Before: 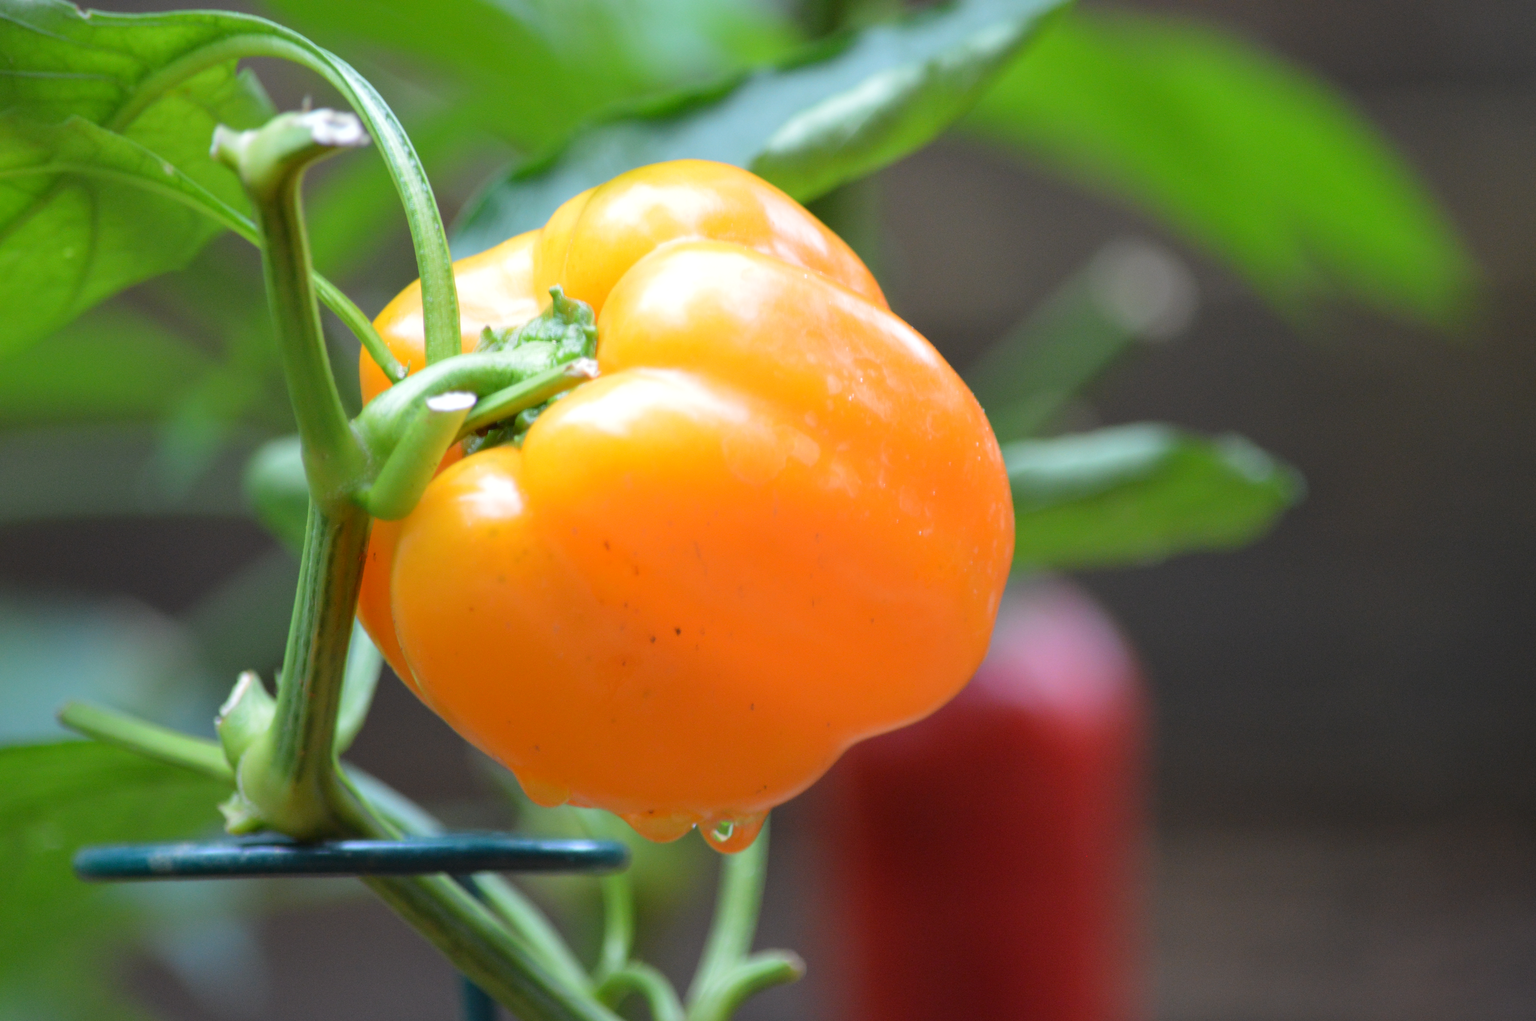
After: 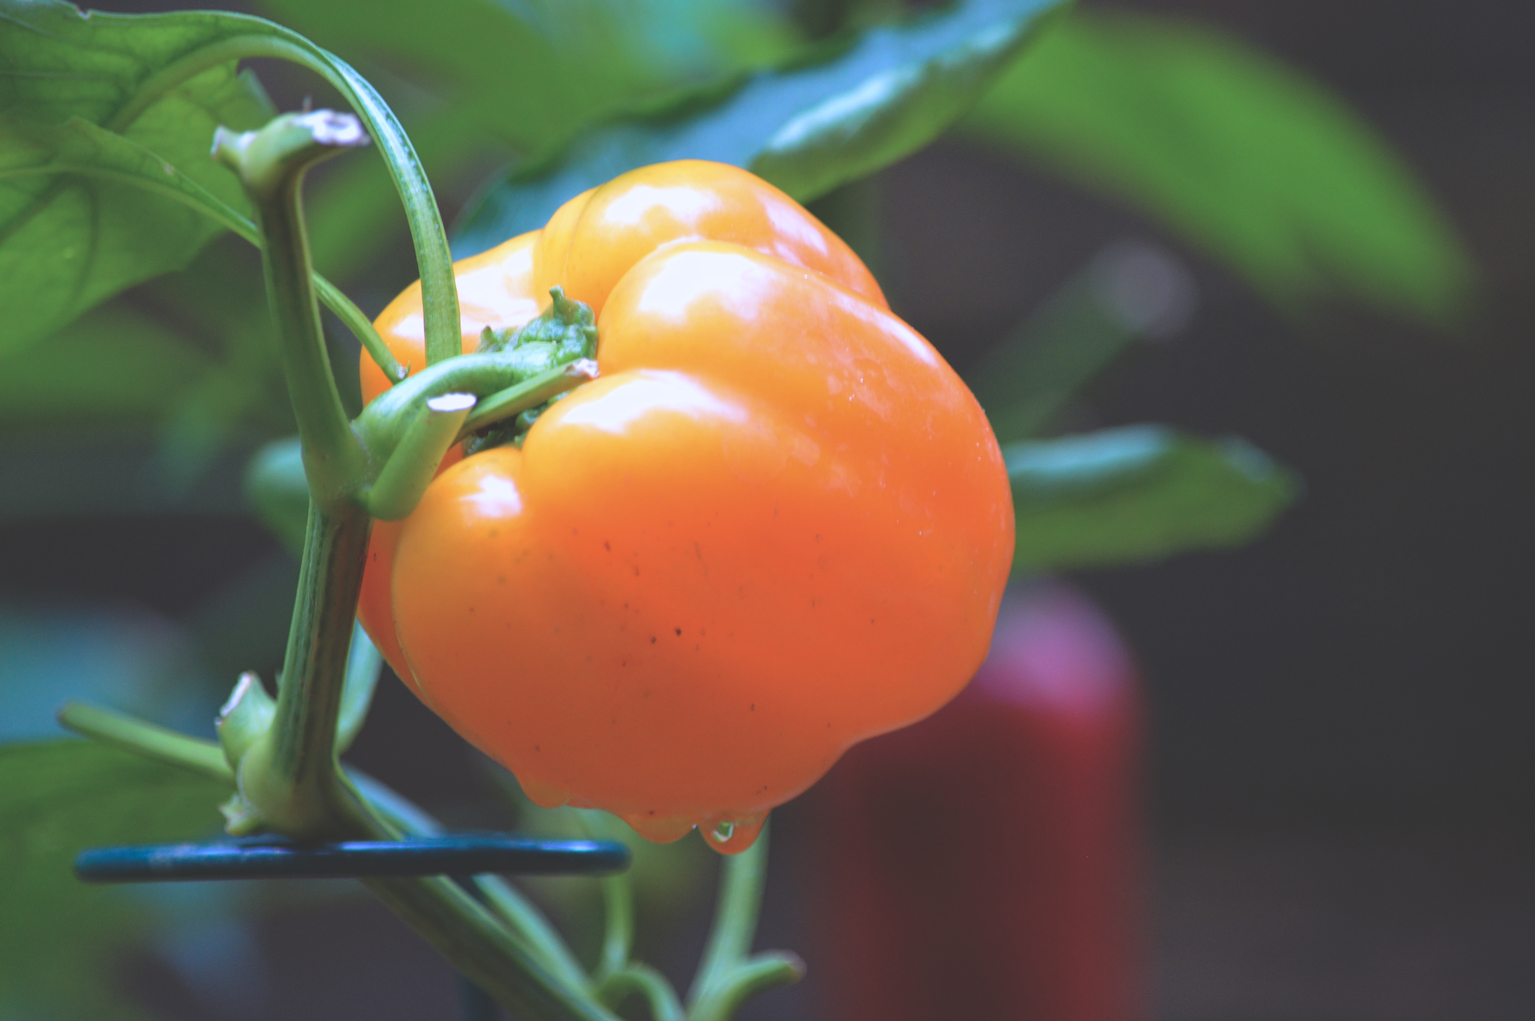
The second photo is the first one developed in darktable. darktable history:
haze removal: compatibility mode true, adaptive false
color calibration: output R [0.999, 0.026, -0.11, 0], output G [-0.019, 1.037, -0.099, 0], output B [0.022, -0.023, 0.902, 0], illuminant custom, x 0.367, y 0.392, temperature 4437.75 K, clip negative RGB from gamut false
color zones: curves: ch0 [(0, 0.5) (0.143, 0.5) (0.286, 0.5) (0.429, 0.504) (0.571, 0.5) (0.714, 0.509) (0.857, 0.5) (1, 0.5)]; ch1 [(0, 0.425) (0.143, 0.425) (0.286, 0.375) (0.429, 0.405) (0.571, 0.5) (0.714, 0.47) (0.857, 0.425) (1, 0.435)]; ch2 [(0, 0.5) (0.143, 0.5) (0.286, 0.5) (0.429, 0.517) (0.571, 0.5) (0.714, 0.51) (0.857, 0.5) (1, 0.5)]
rgb curve: curves: ch0 [(0, 0.186) (0.314, 0.284) (0.775, 0.708) (1, 1)], compensate middle gray true, preserve colors none
